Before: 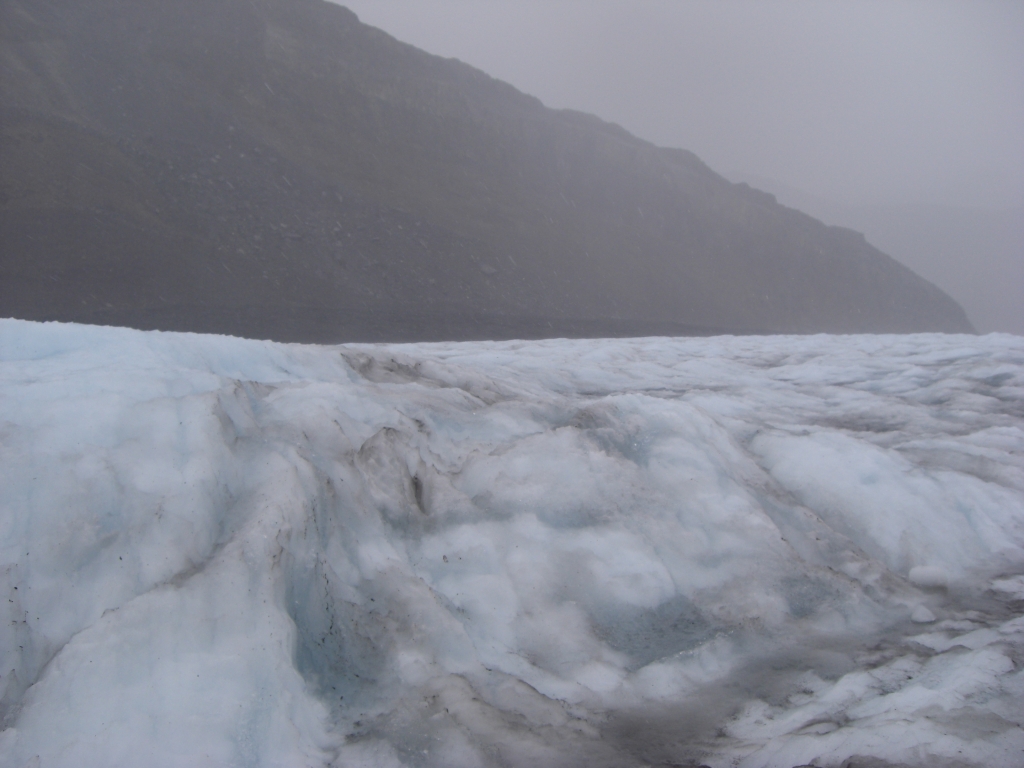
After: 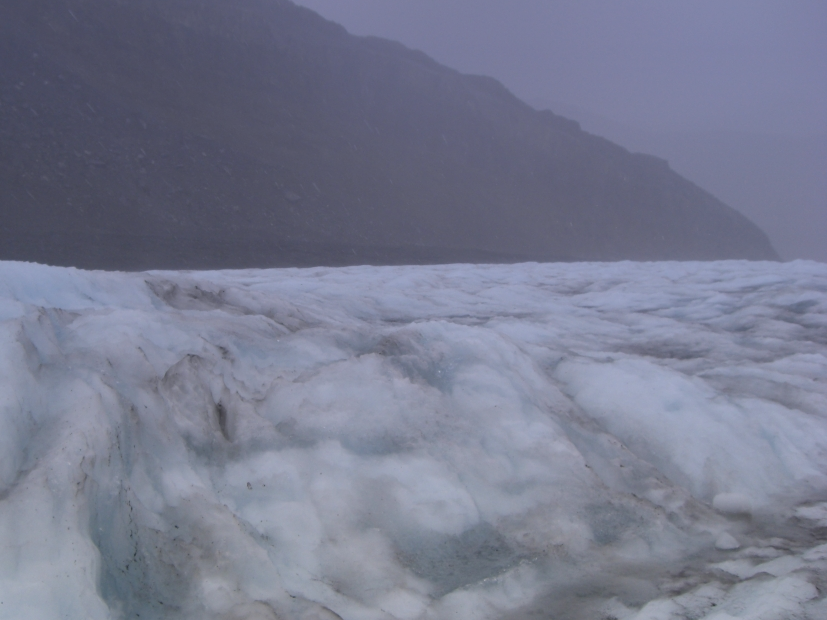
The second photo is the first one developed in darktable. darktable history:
crop: left 19.159%, top 9.58%, bottom 9.58%
graduated density: hue 238.83°, saturation 50%
